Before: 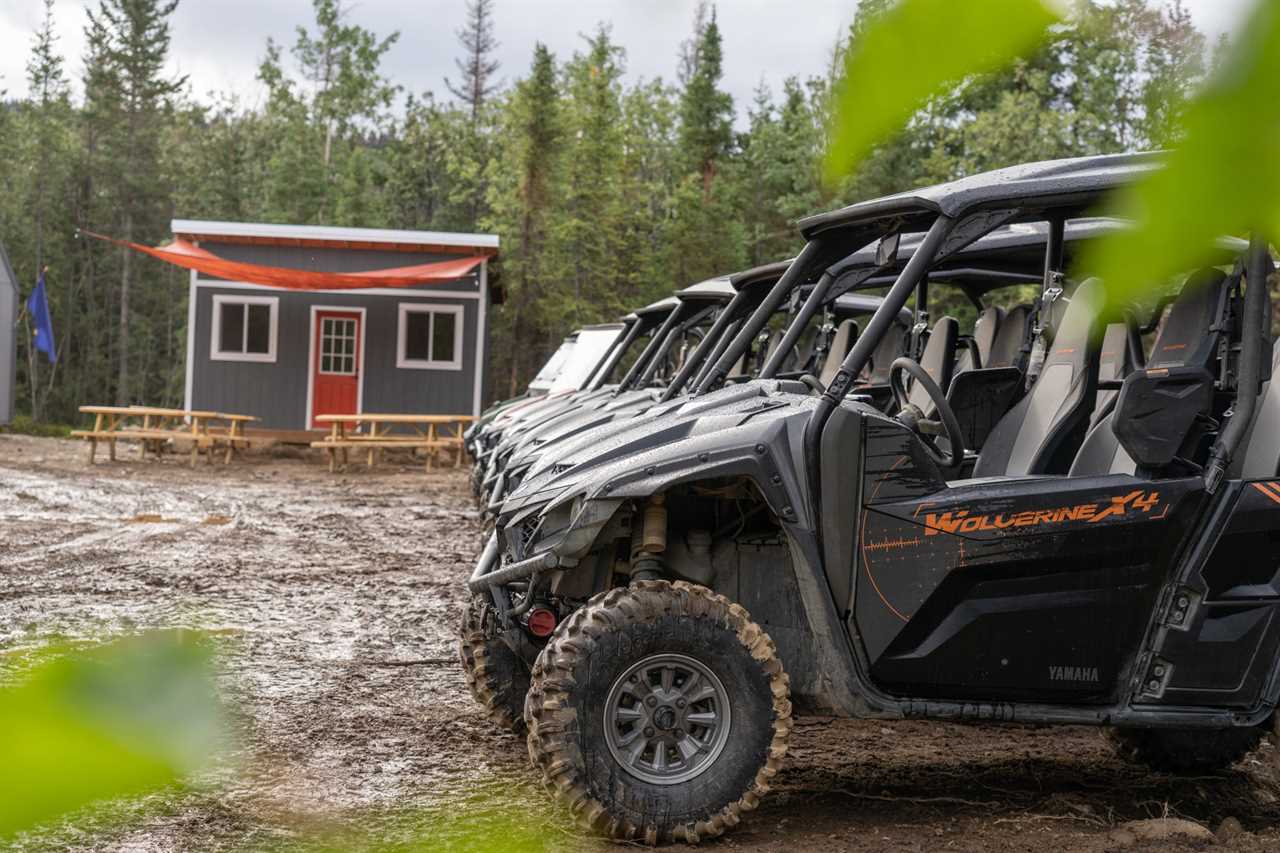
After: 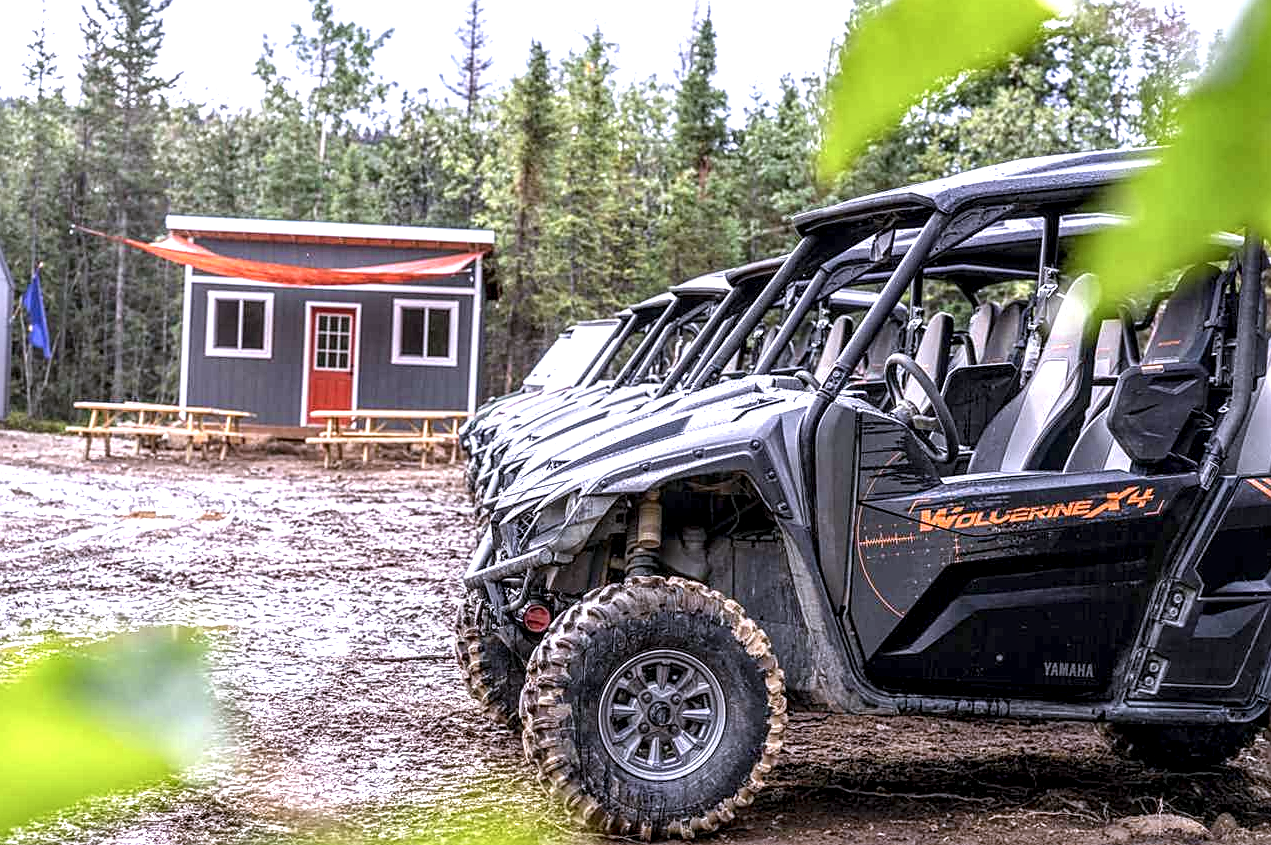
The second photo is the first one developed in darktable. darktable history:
sharpen: amount 0.575
local contrast: detail 160%
exposure: exposure 0.95 EV, compensate highlight preservation false
crop: left 0.434%, top 0.485%, right 0.244%, bottom 0.386%
color calibration: output R [1.063, -0.012, -0.003, 0], output B [-0.079, 0.047, 1, 0], illuminant custom, x 0.389, y 0.387, temperature 3838.64 K
